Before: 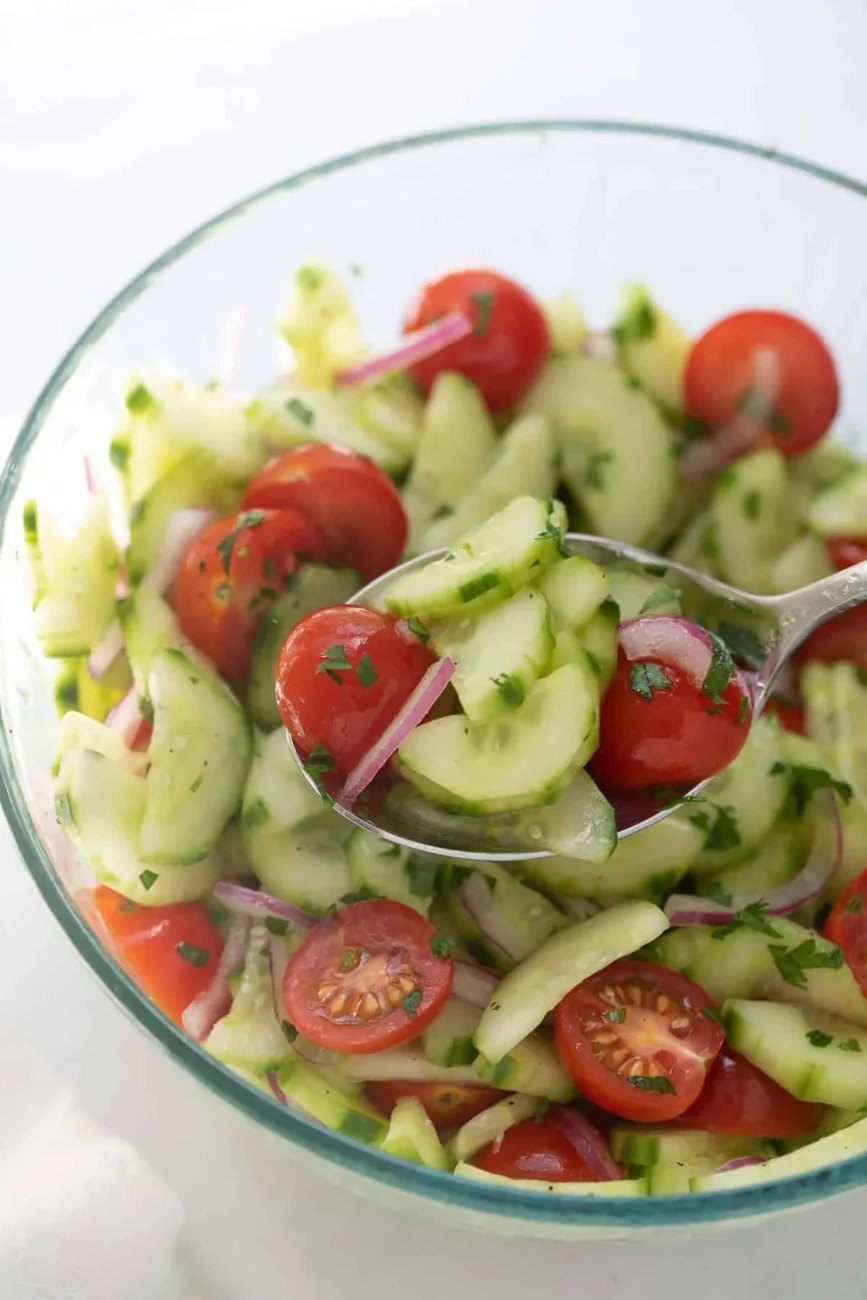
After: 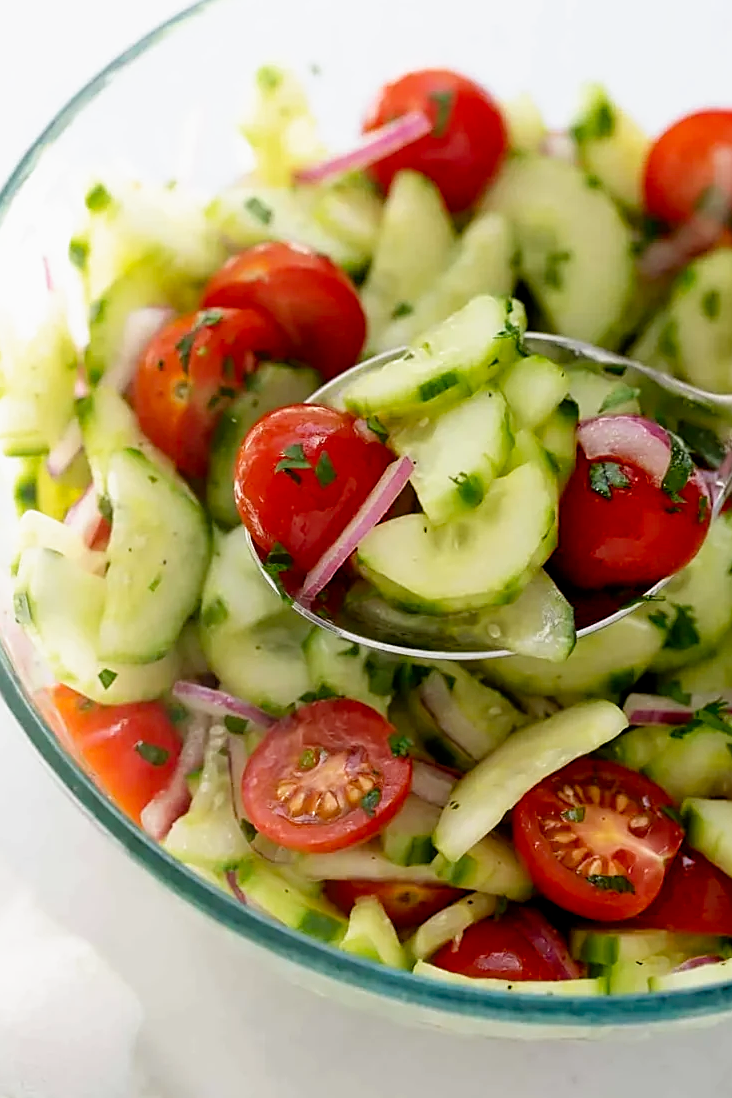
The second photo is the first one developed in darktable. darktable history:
sharpen: on, module defaults
crop and rotate: left 4.842%, top 15.51%, right 10.668%
filmic rgb: black relative exposure -6.3 EV, white relative exposure 2.8 EV, threshold 3 EV, target black luminance 0%, hardness 4.6, latitude 67.35%, contrast 1.292, shadows ↔ highlights balance -3.5%, preserve chrominance no, color science v4 (2020), contrast in shadows soft, enable highlight reconstruction true
